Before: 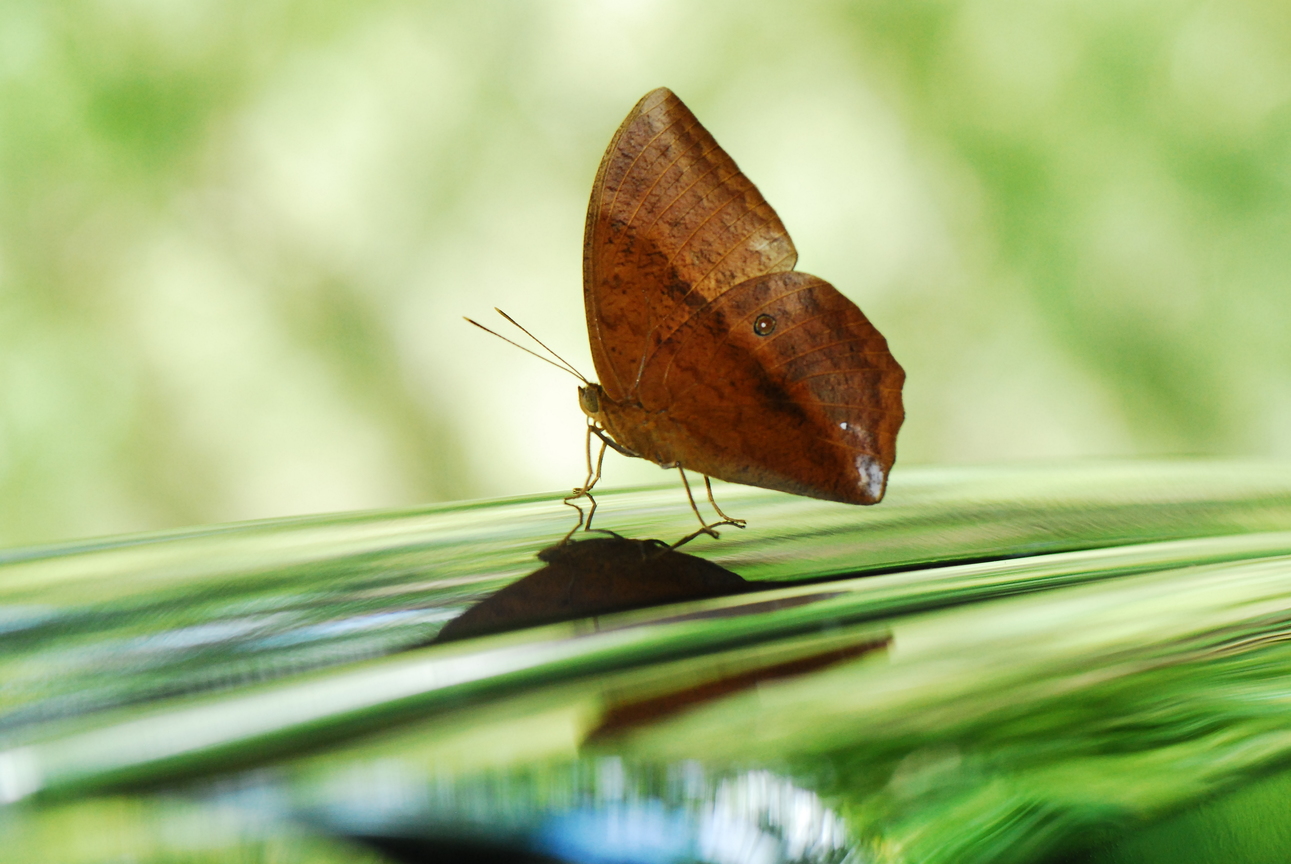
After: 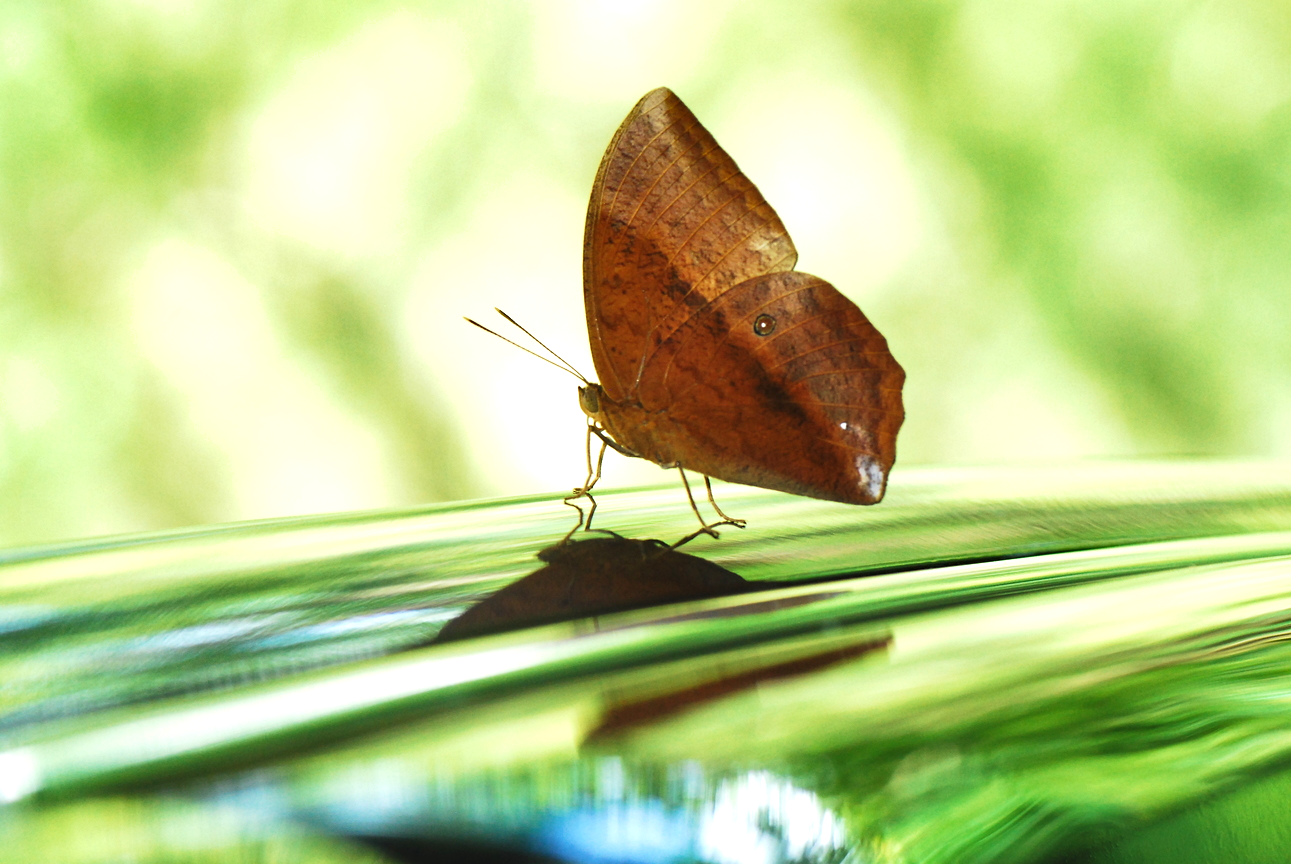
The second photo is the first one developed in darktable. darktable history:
shadows and highlights: shadows 32, highlights -32, soften with gaussian
exposure: black level correction -0.002, exposure 0.54 EV, compensate highlight preservation false
velvia: on, module defaults
sharpen: radius 5.325, amount 0.312, threshold 26.433
